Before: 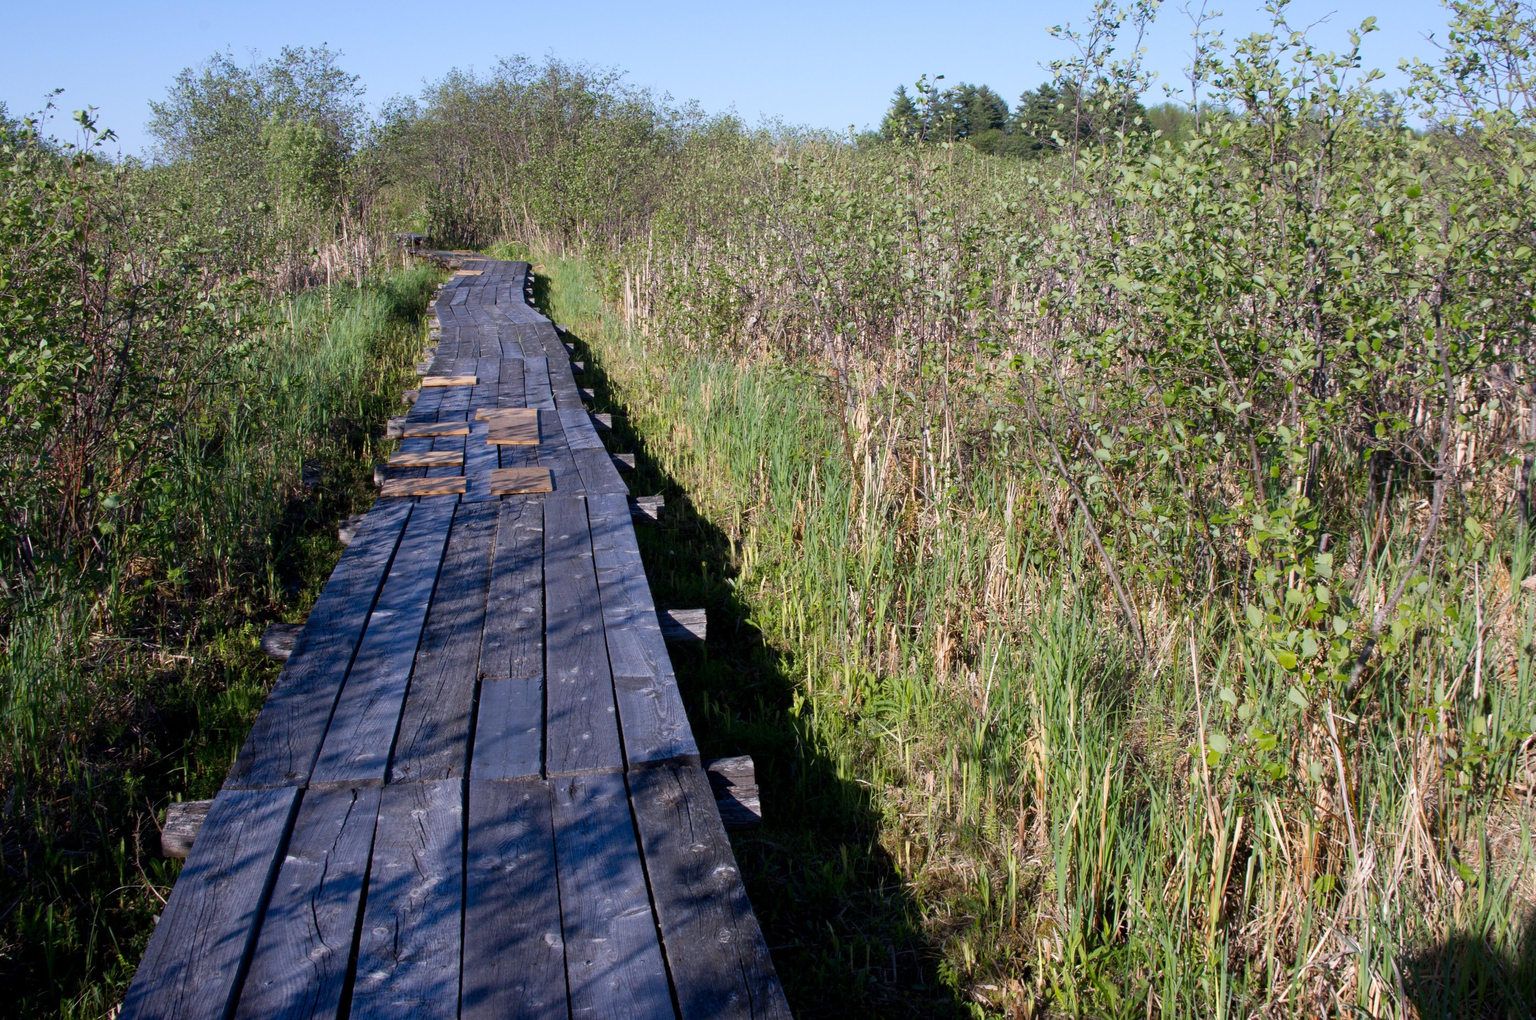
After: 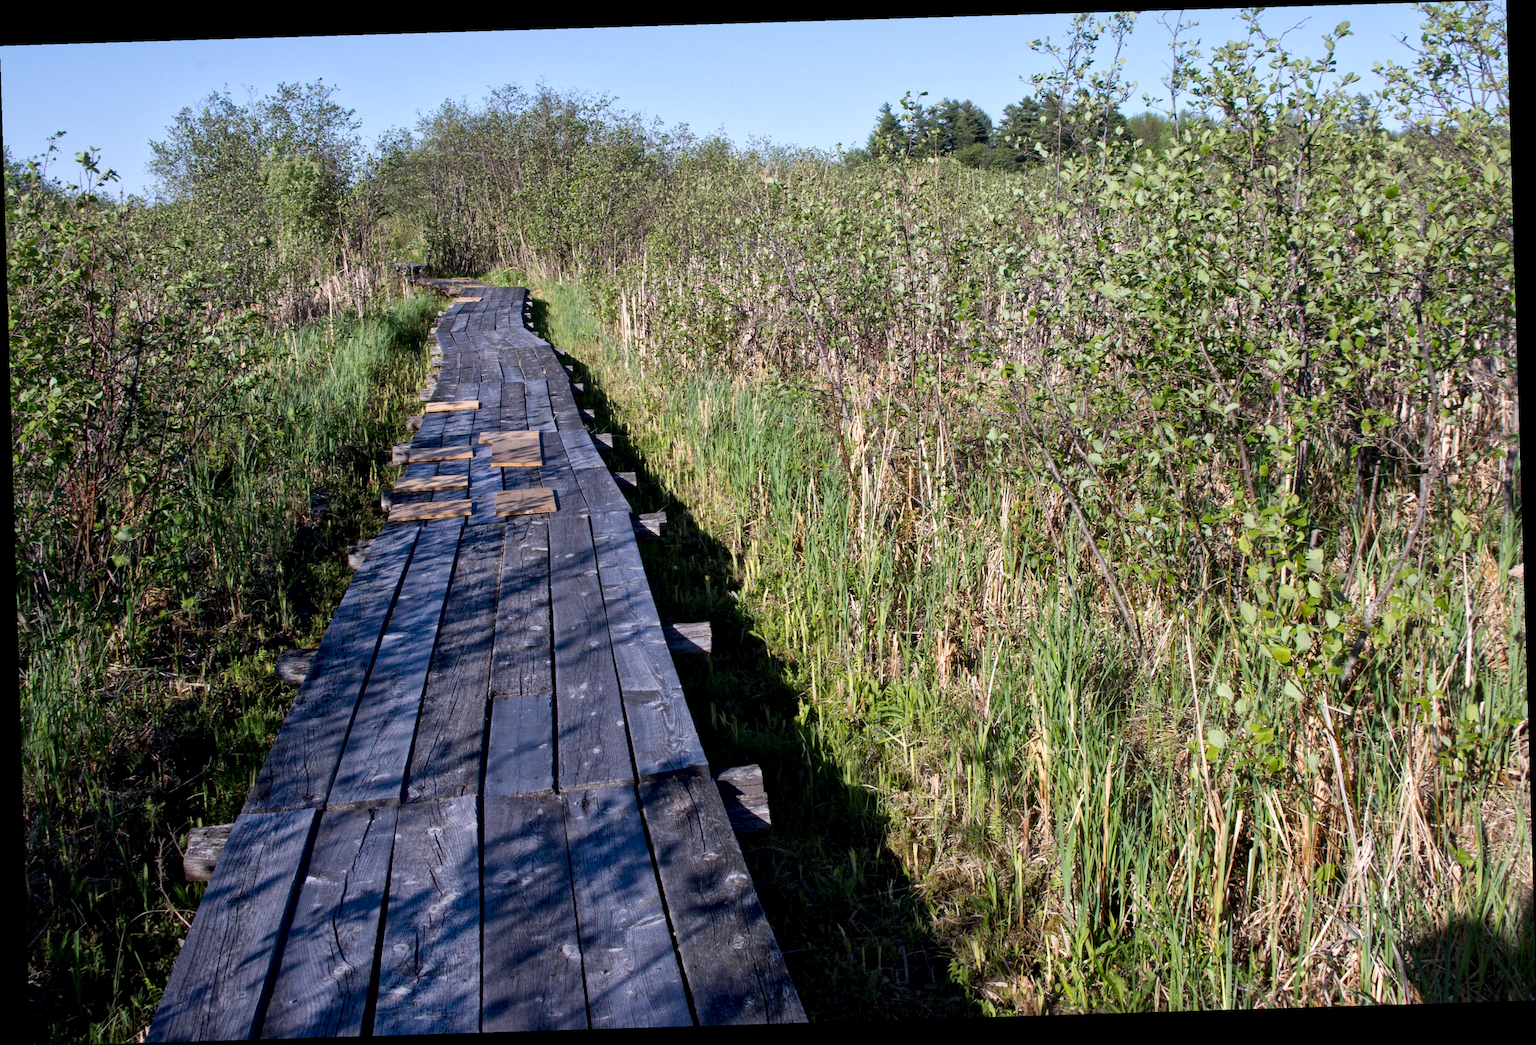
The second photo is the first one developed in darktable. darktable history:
local contrast: mode bilateral grid, contrast 20, coarseness 50, detail 159%, midtone range 0.2
rotate and perspective: rotation -1.75°, automatic cropping off
